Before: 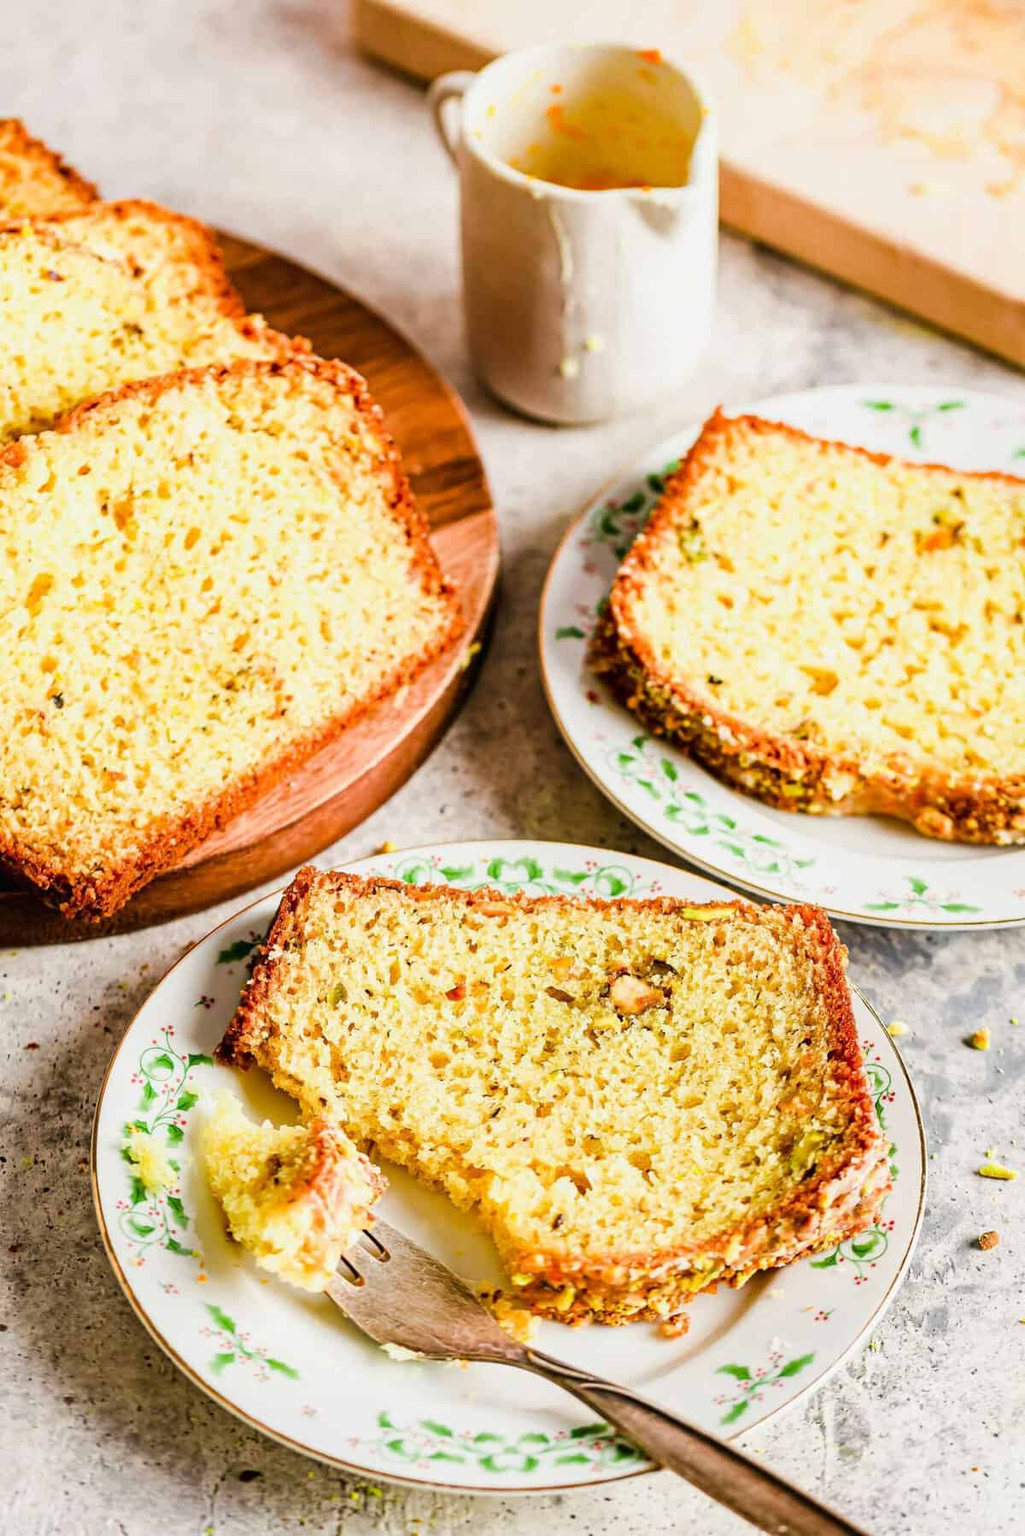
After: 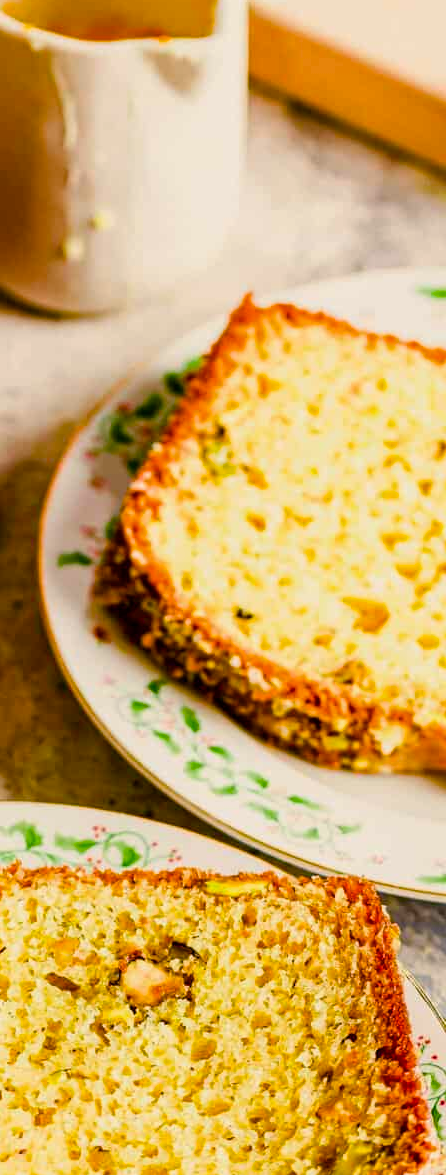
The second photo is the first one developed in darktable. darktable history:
color balance rgb: highlights gain › chroma 3.031%, highlights gain › hue 72.1°, perceptual saturation grading › global saturation 34.558%, perceptual saturation grading › highlights -25.328%, perceptual saturation grading › shadows 49.655%, global vibrance 20%
exposure: exposure -0.154 EV, compensate exposure bias true, compensate highlight preservation false
crop and rotate: left 49.498%, top 10.134%, right 13.259%, bottom 24.503%
